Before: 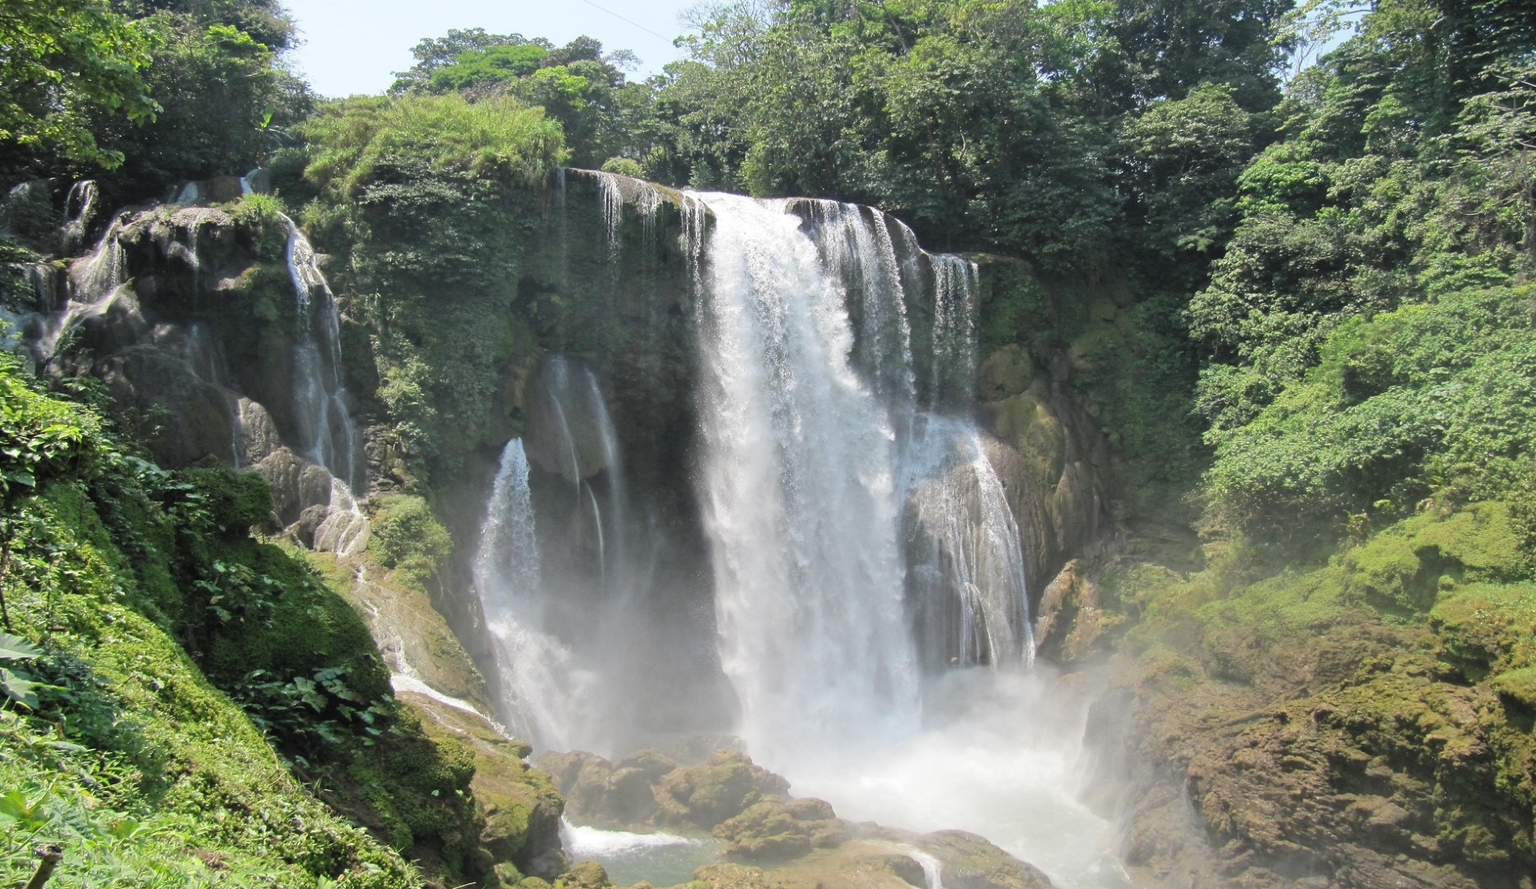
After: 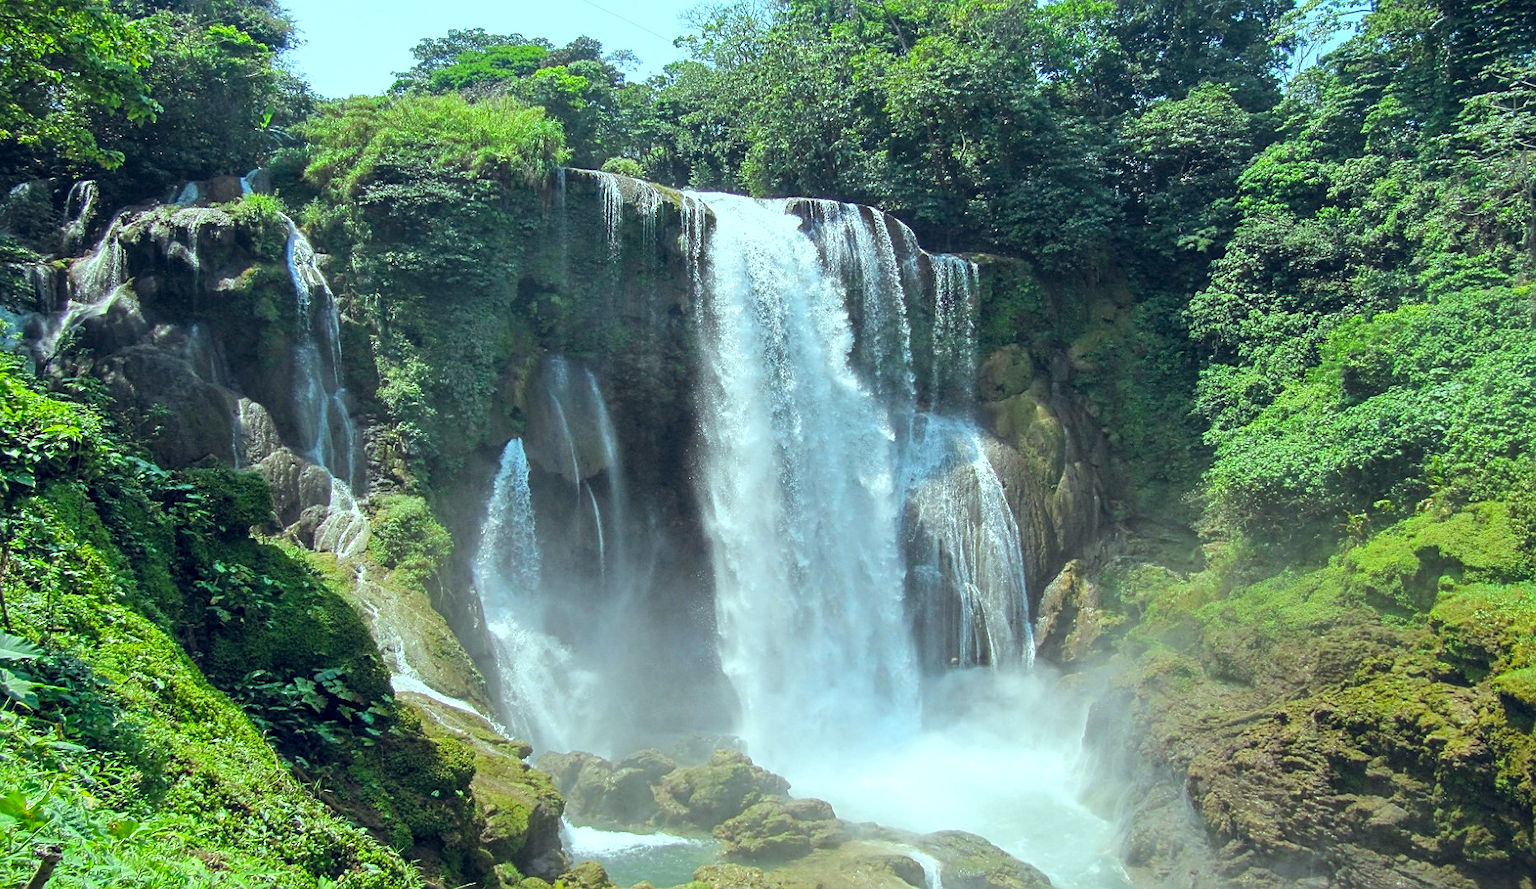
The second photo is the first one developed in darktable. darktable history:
sharpen: on, module defaults
color balance rgb: highlights gain › chroma 4.002%, highlights gain › hue 201.37°, global offset › chroma 0.152%, global offset › hue 253.96°, linear chroma grading › shadows 10.551%, linear chroma grading › highlights 10.913%, linear chroma grading › global chroma 14.653%, linear chroma grading › mid-tones 14.617%, perceptual saturation grading › global saturation 1.272%, perceptual saturation grading › highlights -2.558%, perceptual saturation grading › mid-tones 3.553%, perceptual saturation grading › shadows 8.652%, global vibrance 20%
local contrast: detail 130%
